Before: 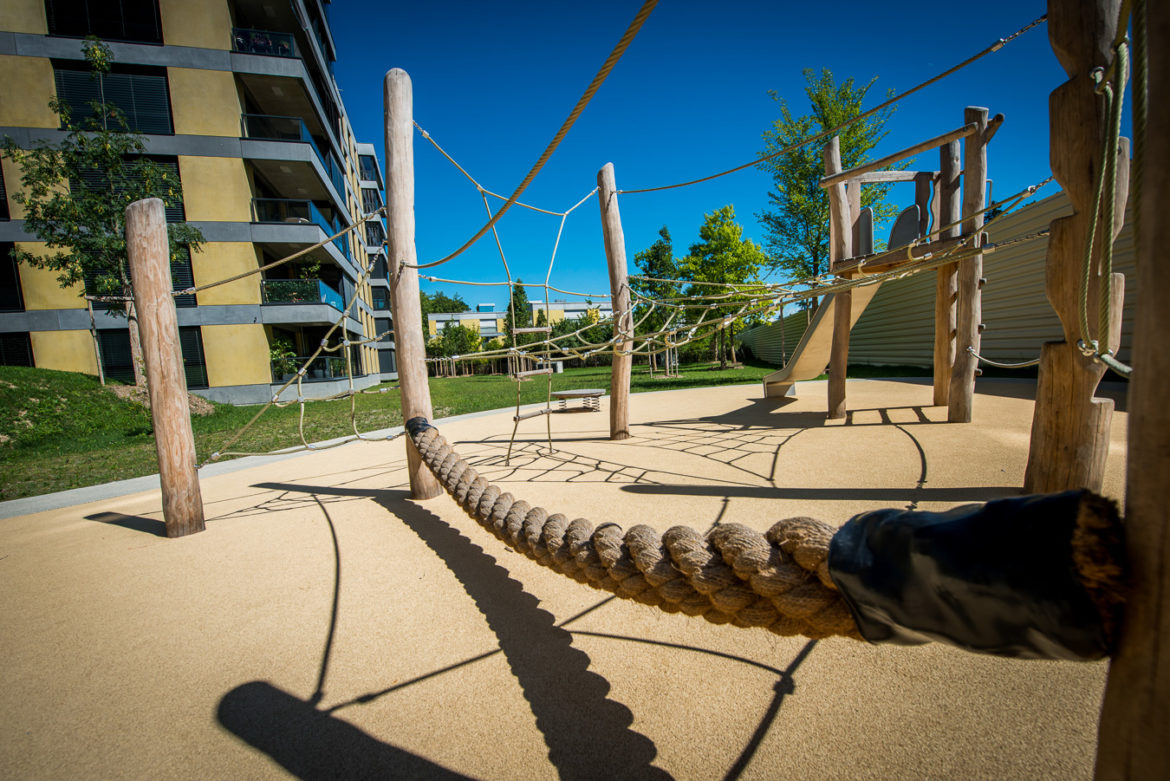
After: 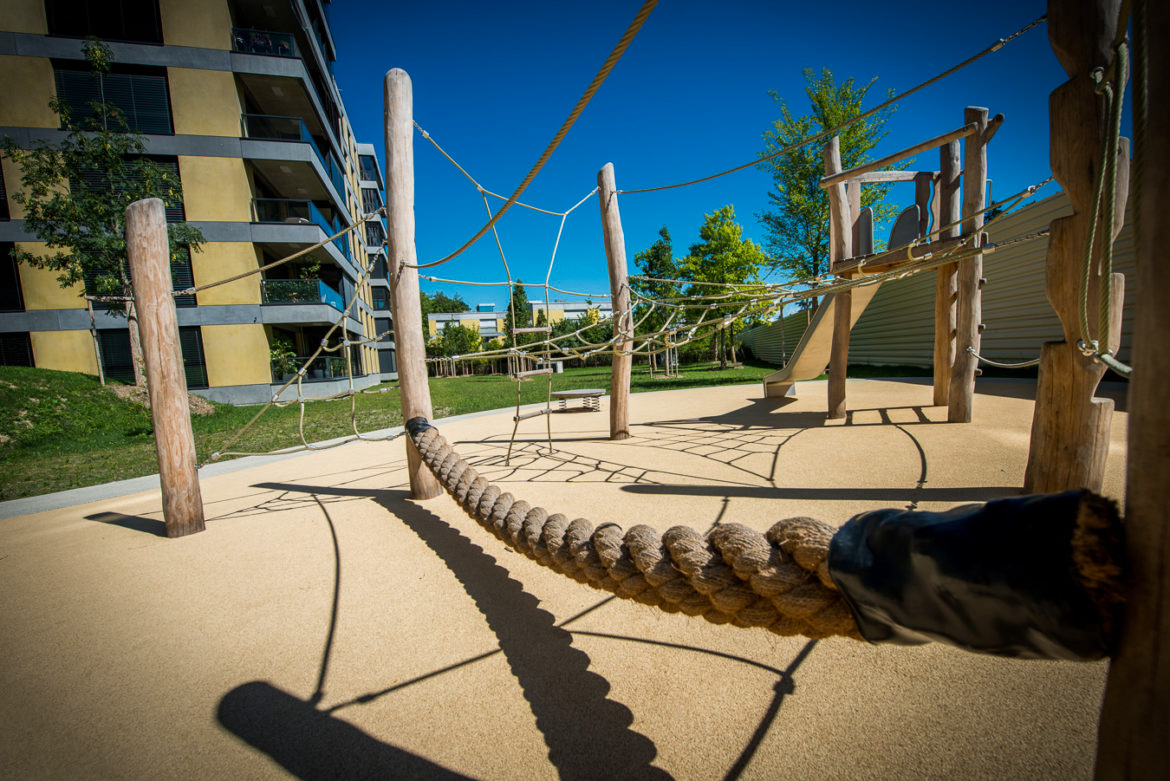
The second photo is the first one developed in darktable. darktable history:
color zones: curves: ch0 [(0, 0.5) (0.143, 0.5) (0.286, 0.5) (0.429, 0.5) (0.62, 0.489) (0.714, 0.445) (0.844, 0.496) (1, 0.5)]; ch1 [(0, 0.5) (0.143, 0.5) (0.286, 0.5) (0.429, 0.5) (0.571, 0.5) (0.714, 0.523) (0.857, 0.5) (1, 0.5)]
vignetting: fall-off start 90.04%, fall-off radius 38.88%, brightness -0.633, saturation -0.011, width/height ratio 1.212, shape 1.29
